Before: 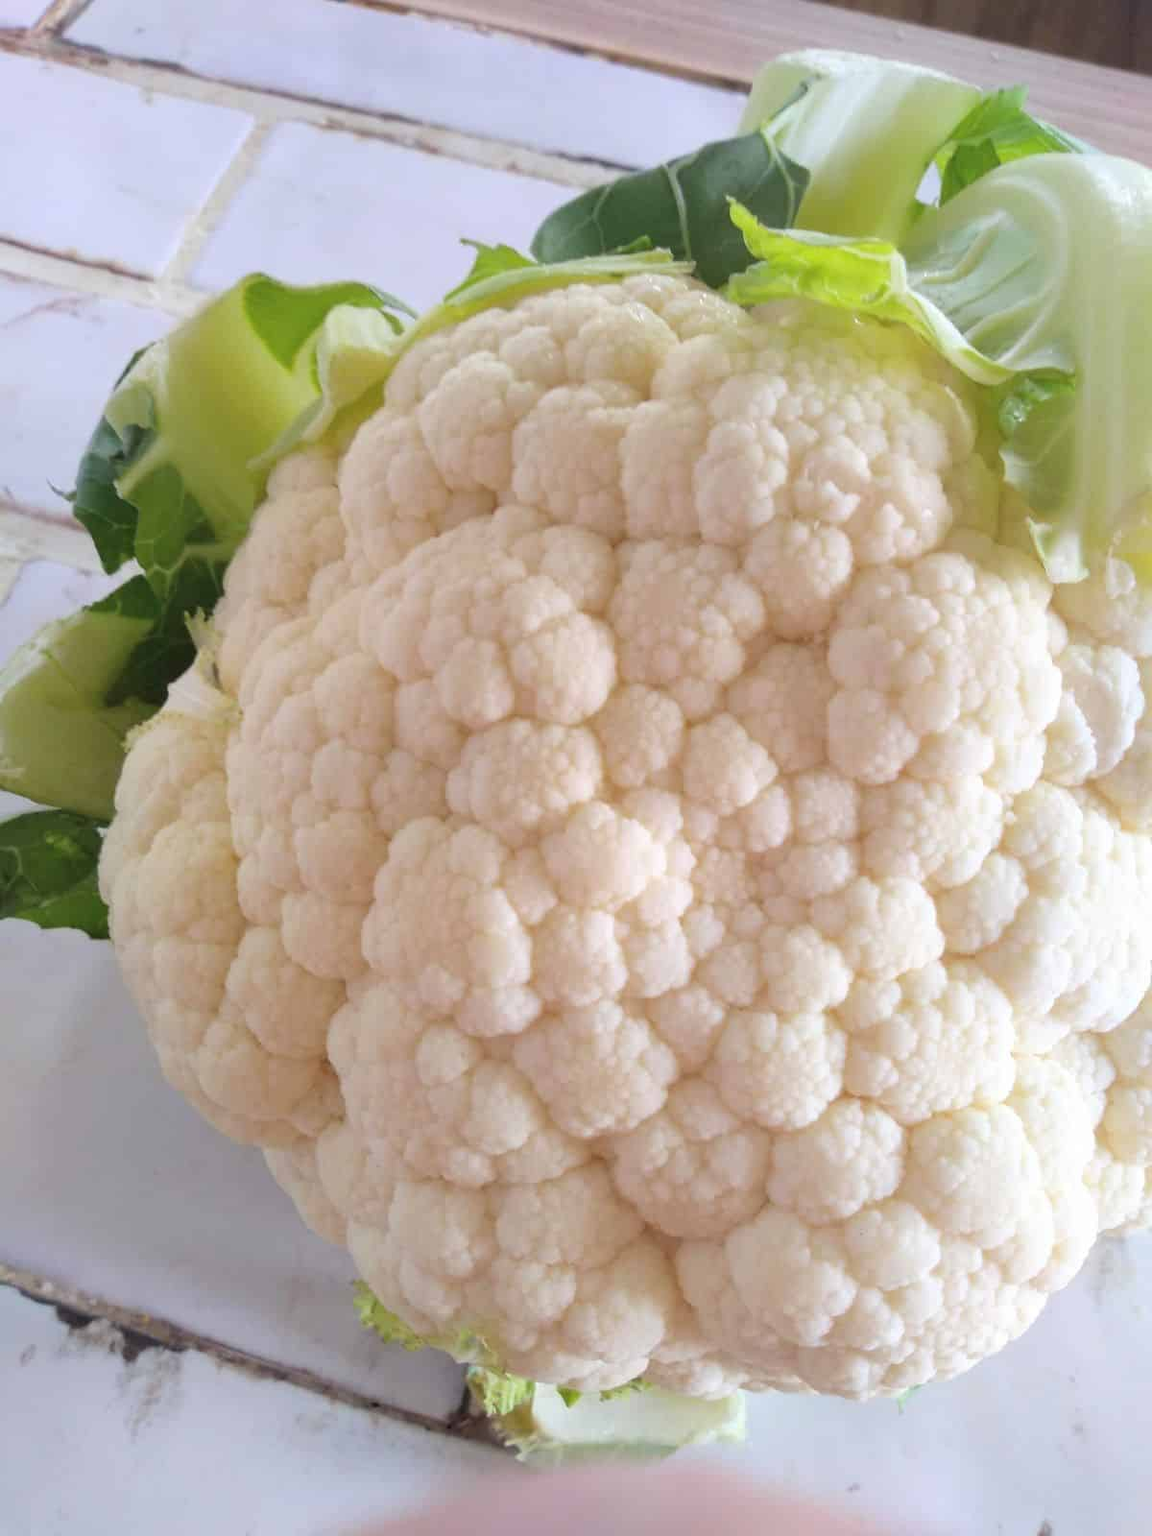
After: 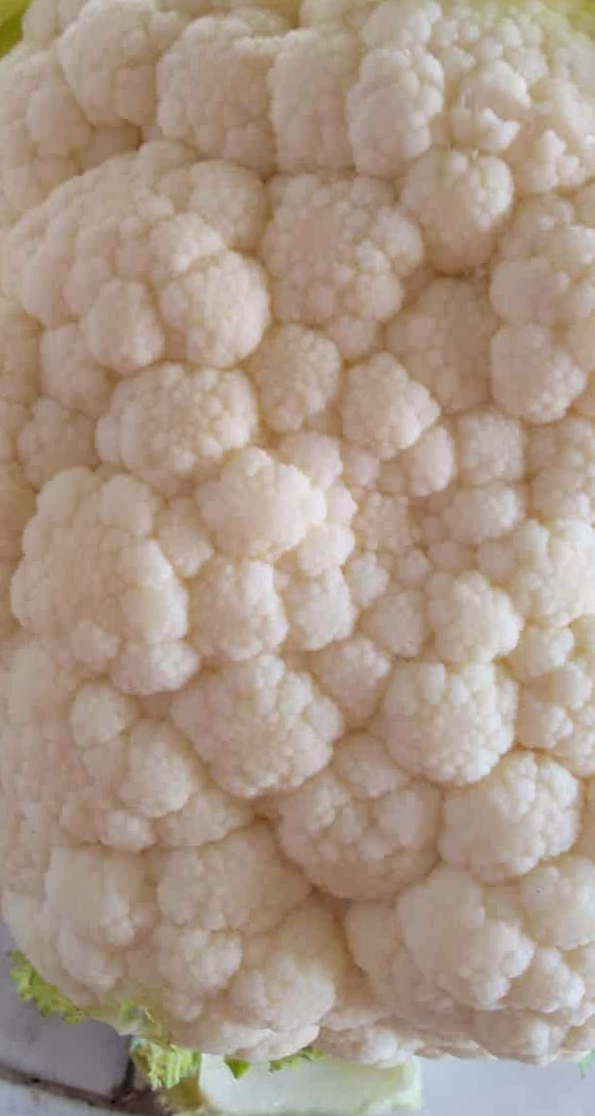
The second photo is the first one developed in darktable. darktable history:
rotate and perspective: rotation -1.24°, automatic cropping off
white balance: red 0.986, blue 1.01
contrast brightness saturation: contrast -0.08, brightness -0.04, saturation -0.11
lowpass: radius 0.1, contrast 0.85, saturation 1.1, unbound 0
local contrast: highlights 123%, shadows 126%, detail 140%, midtone range 0.254
crop: left 31.379%, top 24.658%, right 20.326%, bottom 6.628%
